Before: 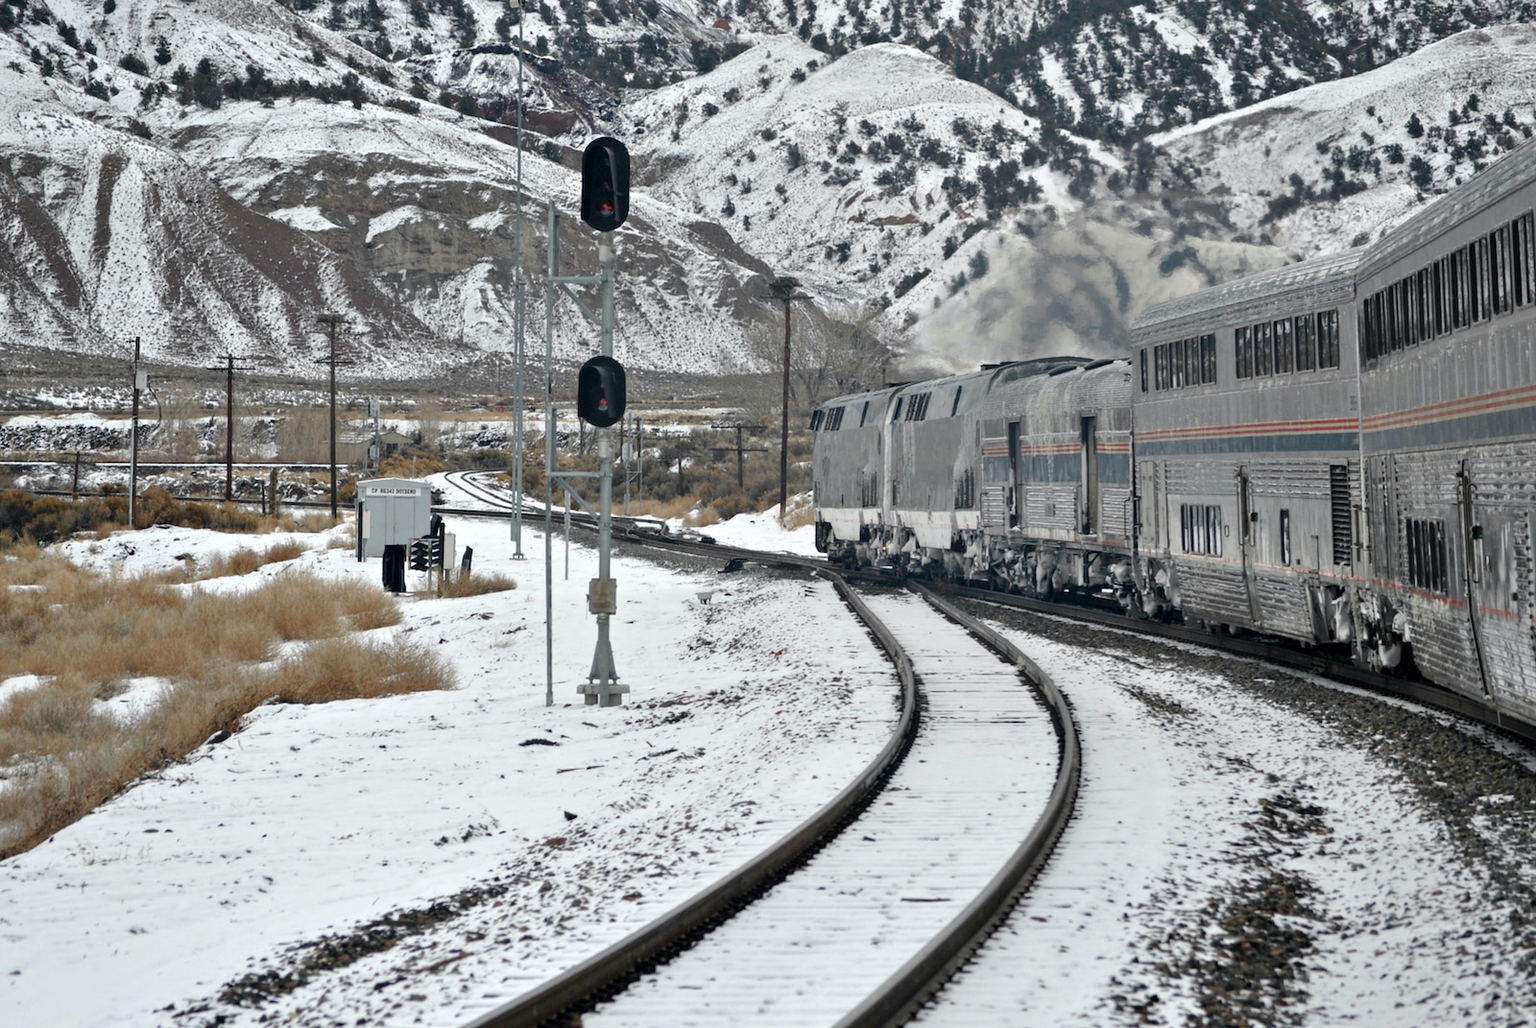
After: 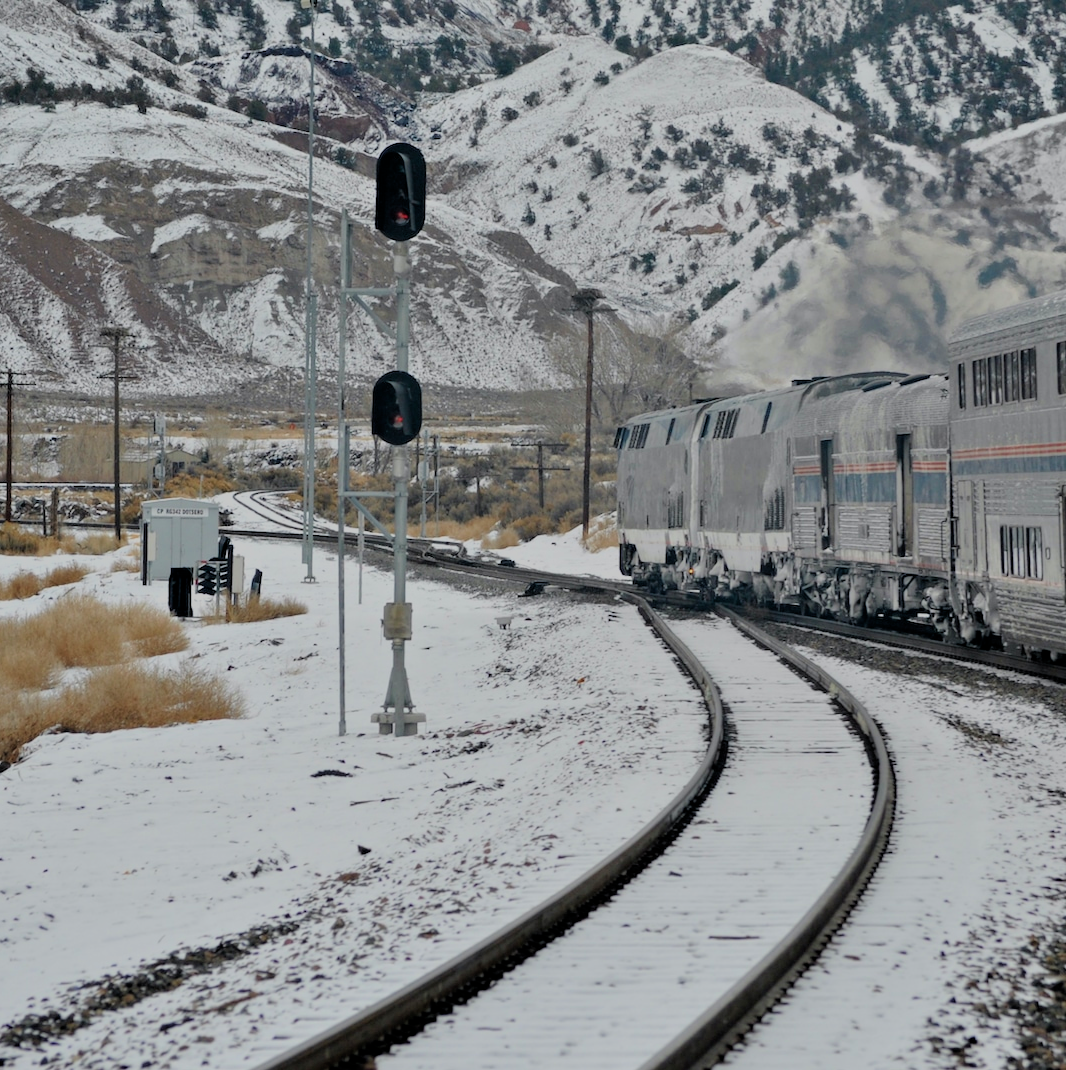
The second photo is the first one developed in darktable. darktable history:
filmic rgb: black relative exposure -8.79 EV, white relative exposure 4.98 EV, threshold 3 EV, target black luminance 0%, hardness 3.77, latitude 66.33%, contrast 0.822, shadows ↔ highlights balance 20%, color science v5 (2021), contrast in shadows safe, contrast in highlights safe, enable highlight reconstruction true
crop and rotate: left 14.385%, right 18.948%
shadows and highlights: radius 337.17, shadows 29.01, soften with gaussian
velvia: on, module defaults
